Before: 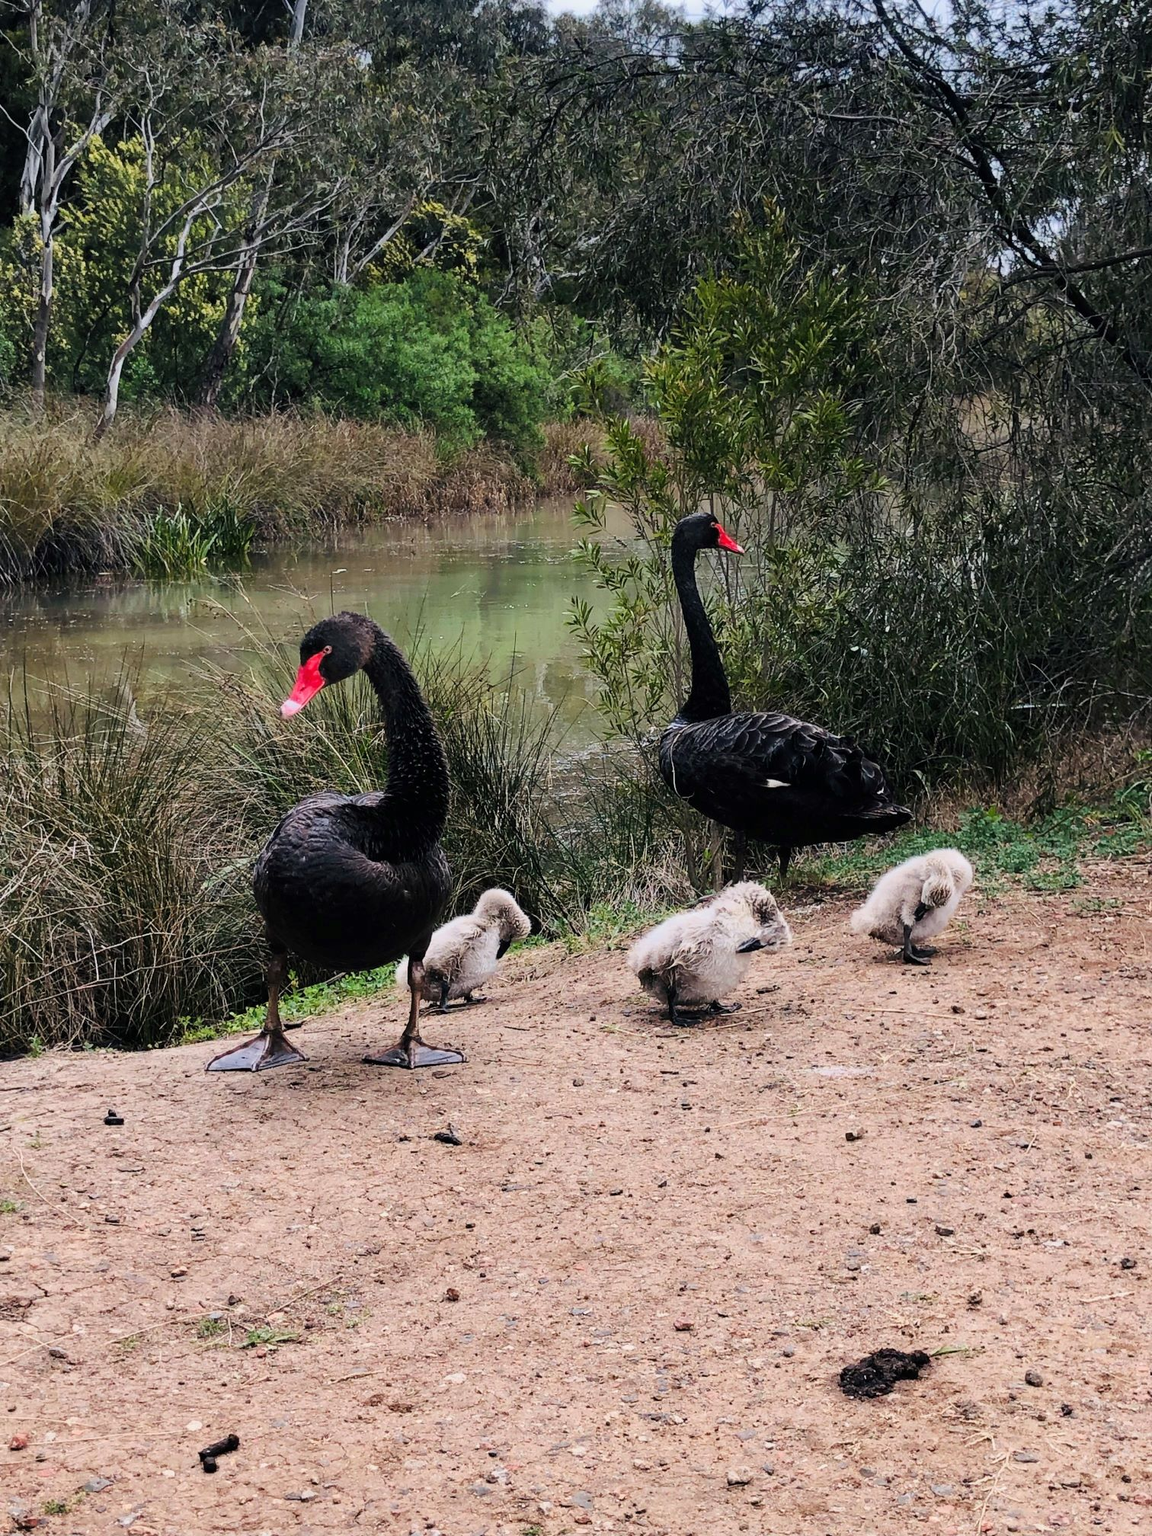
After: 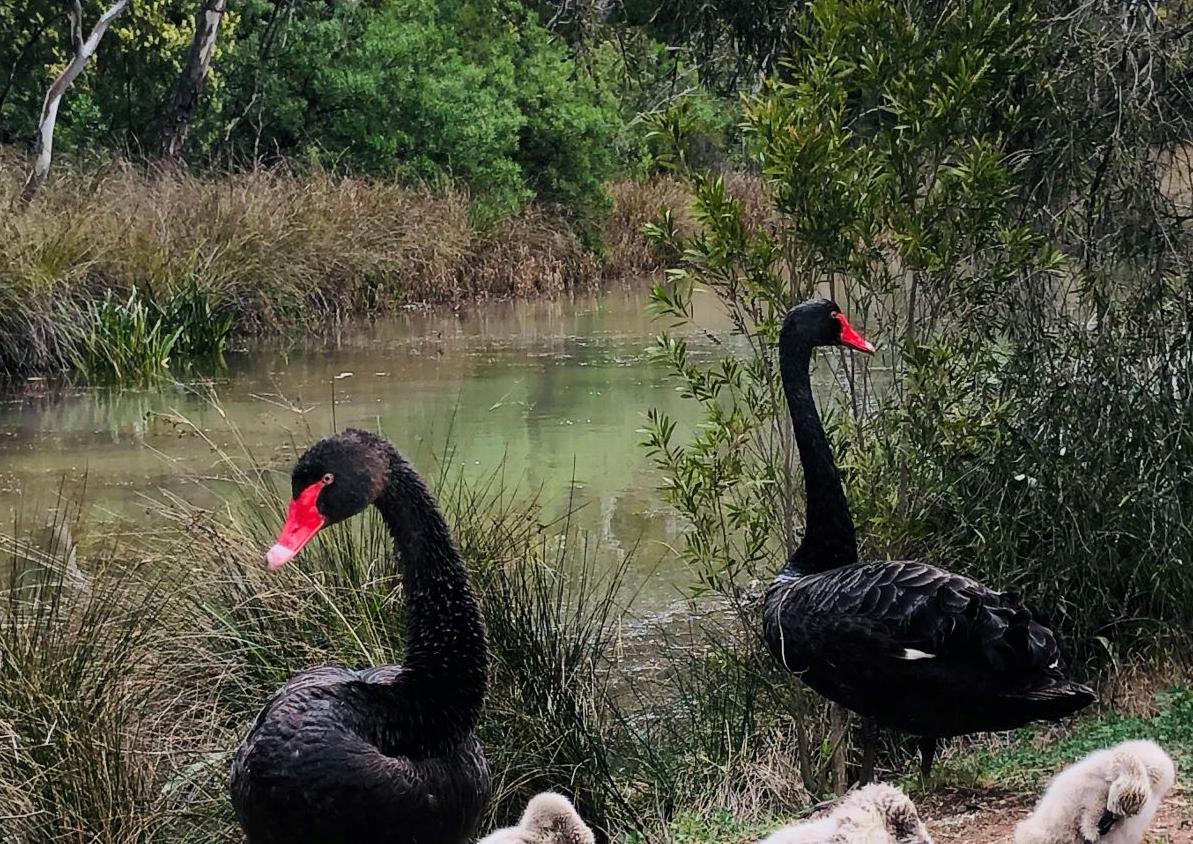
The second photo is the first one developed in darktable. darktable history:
crop: left 6.783%, top 18.562%, right 14.289%, bottom 39.543%
